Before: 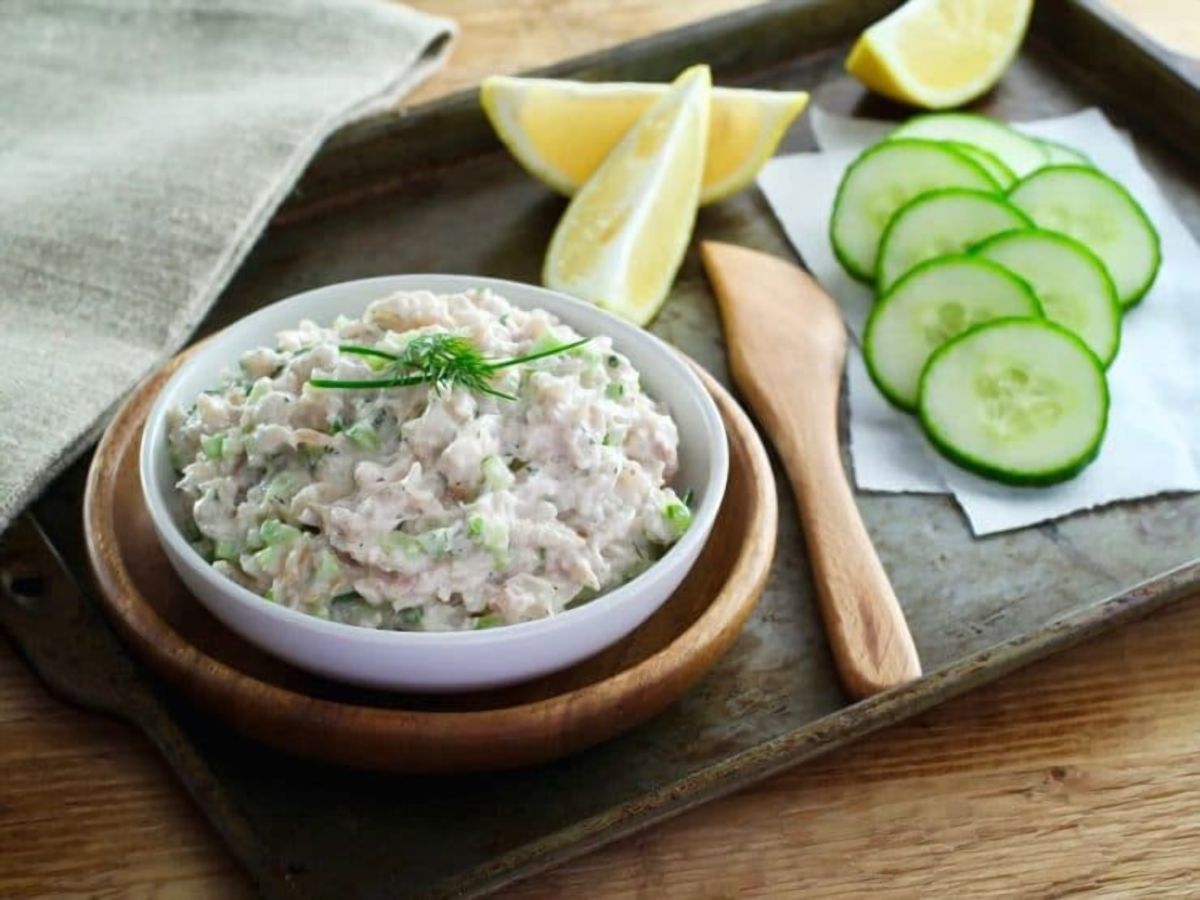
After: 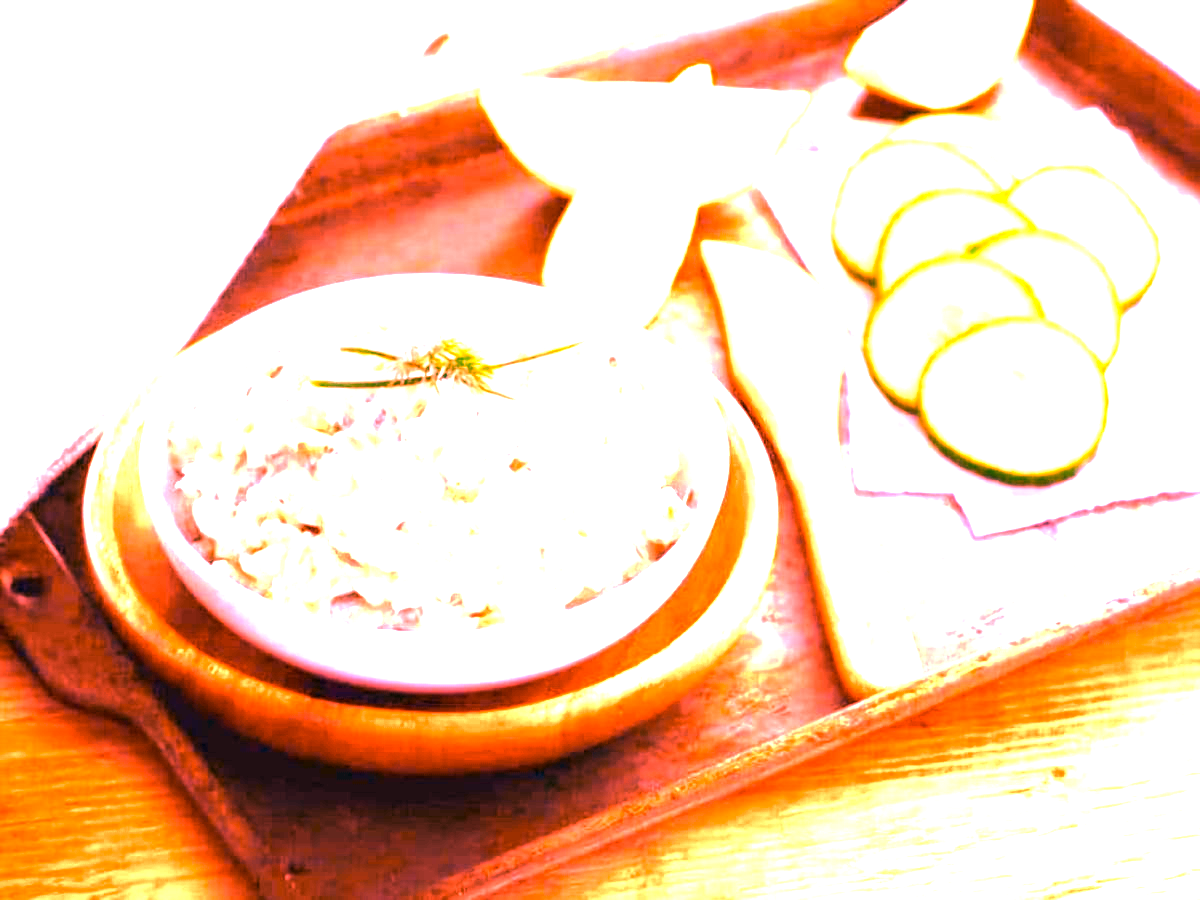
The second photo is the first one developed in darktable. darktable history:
exposure: black level correction 0, exposure 1.5 EV, compensate exposure bias true, compensate highlight preservation false
white balance: red 4.26, blue 1.802
color contrast: green-magenta contrast 0.85, blue-yellow contrast 1.25, unbound 0
